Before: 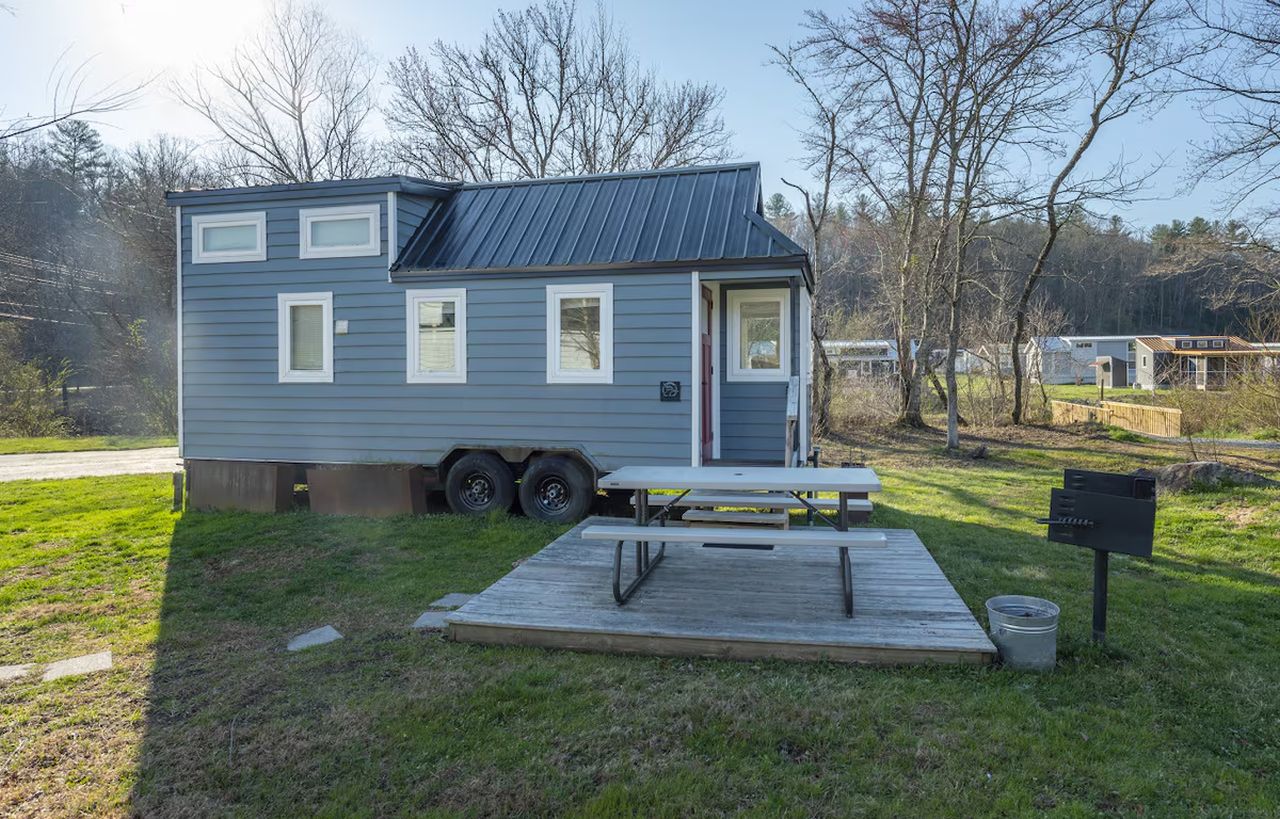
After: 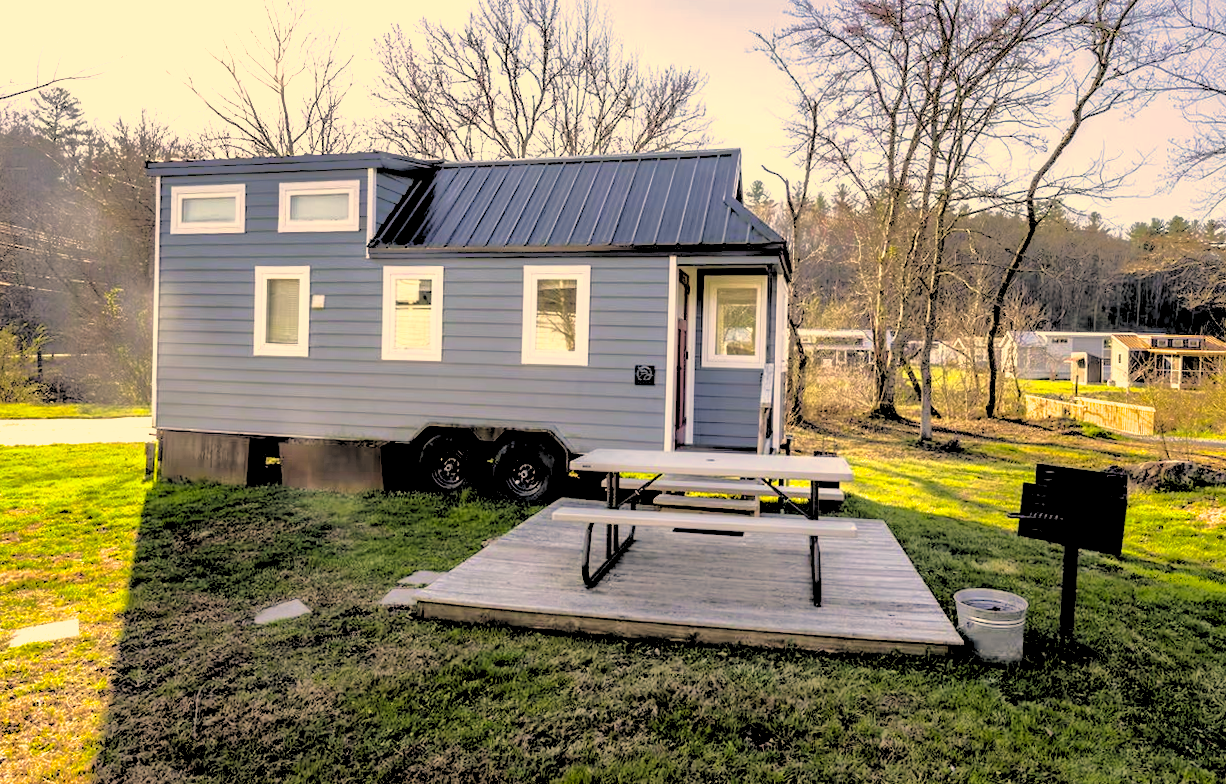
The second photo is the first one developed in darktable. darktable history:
crop and rotate: angle -1.62°
exposure: exposure 0.404 EV, compensate highlight preservation false
filmic rgb: black relative exposure -3.79 EV, white relative exposure 2.38 EV, dynamic range scaling -49.74%, hardness 3.45, latitude 30.55%, contrast 1.804
levels: levels [0.093, 0.434, 0.988]
color correction: highlights a* 14.9, highlights b* 31.09
shadows and highlights: shadows 25.8, highlights -70.43
